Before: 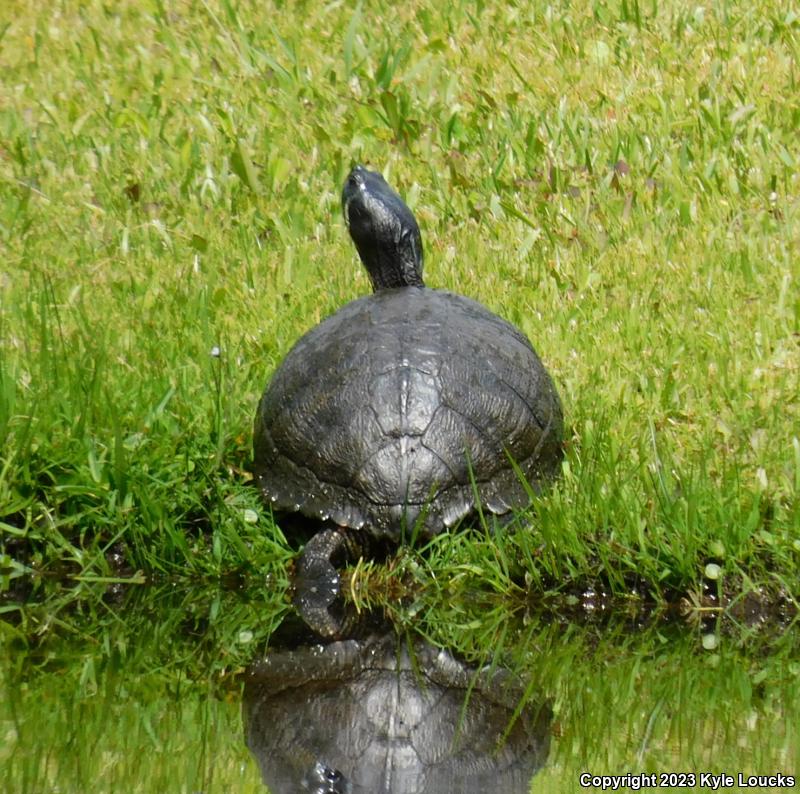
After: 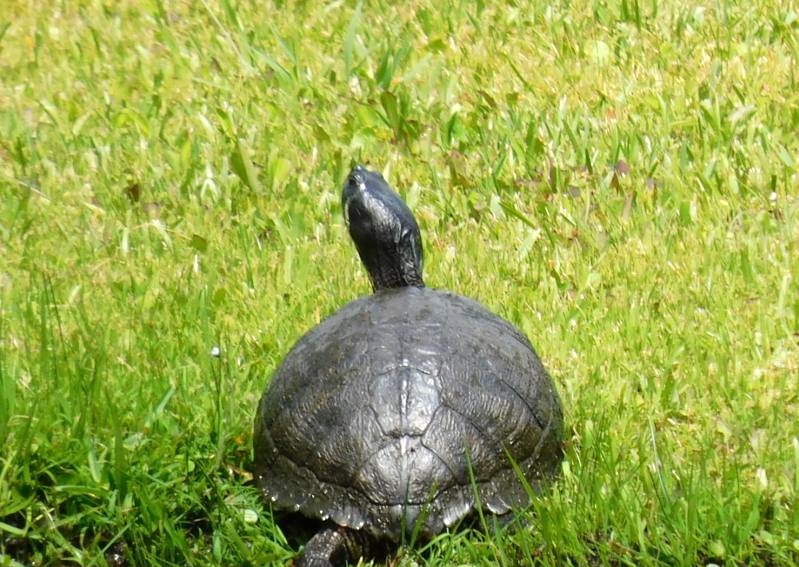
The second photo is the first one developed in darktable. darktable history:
crop: bottom 28.576%
exposure: exposure 0.376 EV, compensate highlight preservation false
